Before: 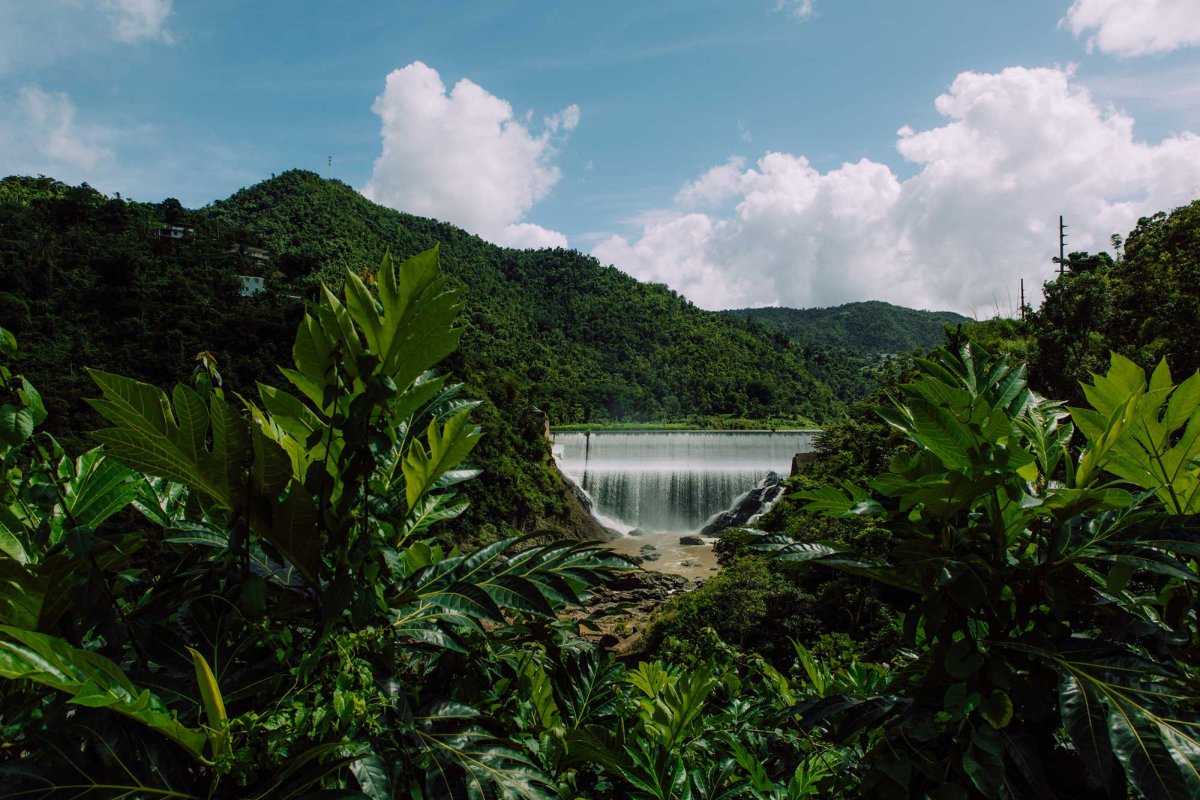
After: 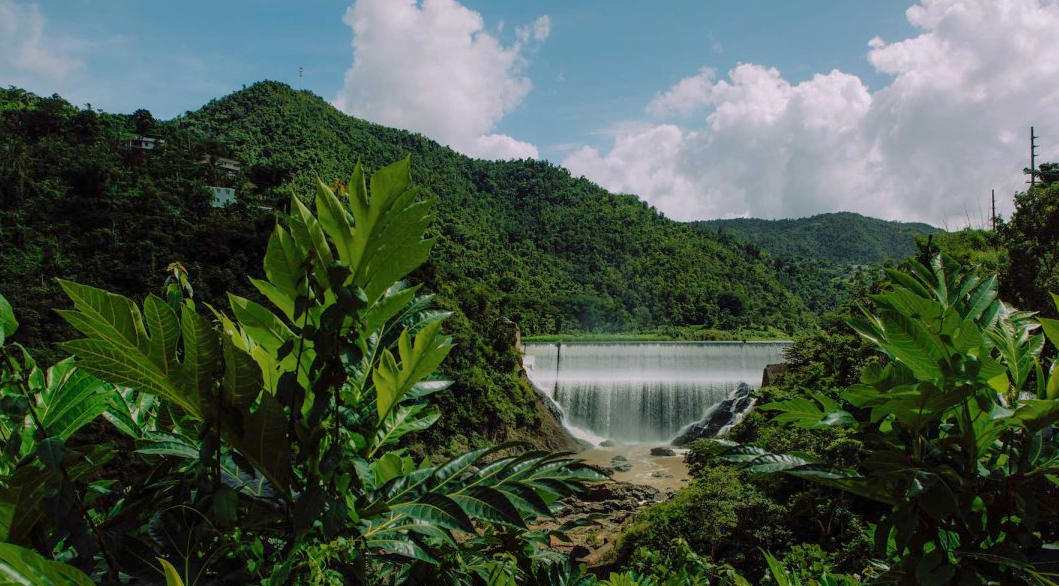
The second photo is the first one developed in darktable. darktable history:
crop and rotate: left 2.449%, top 11.172%, right 9.238%, bottom 15.512%
shadows and highlights: shadows color adjustment 97.67%
